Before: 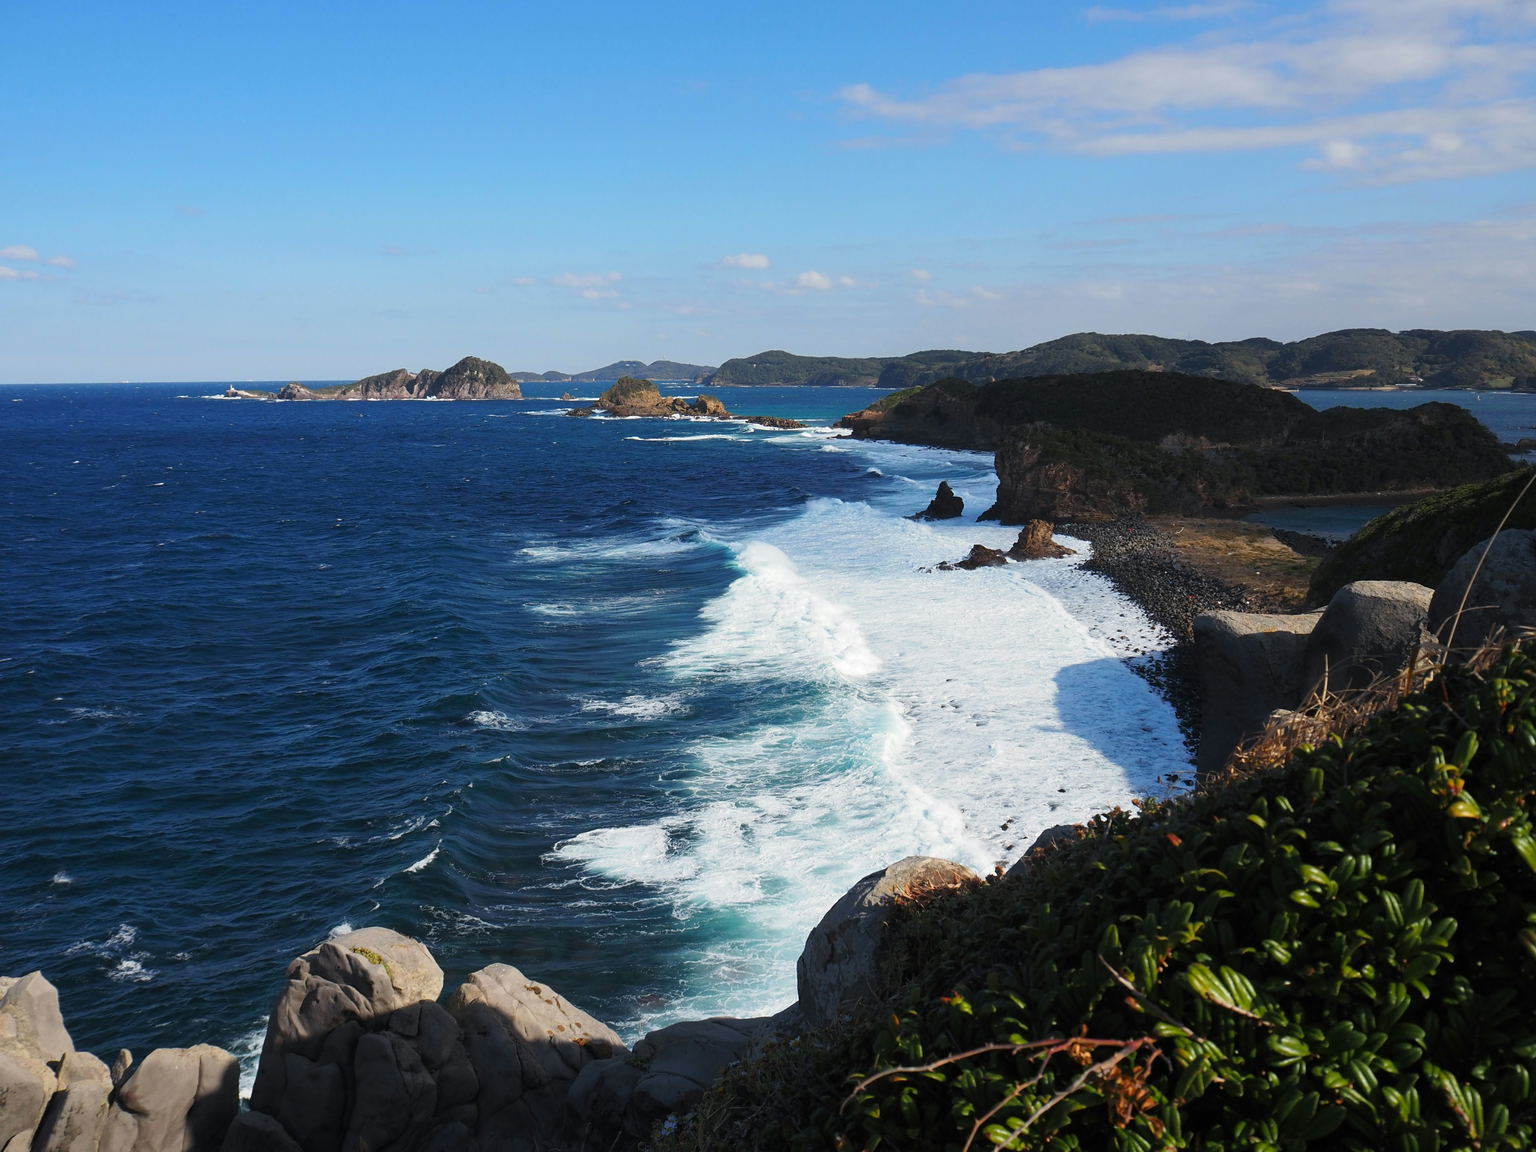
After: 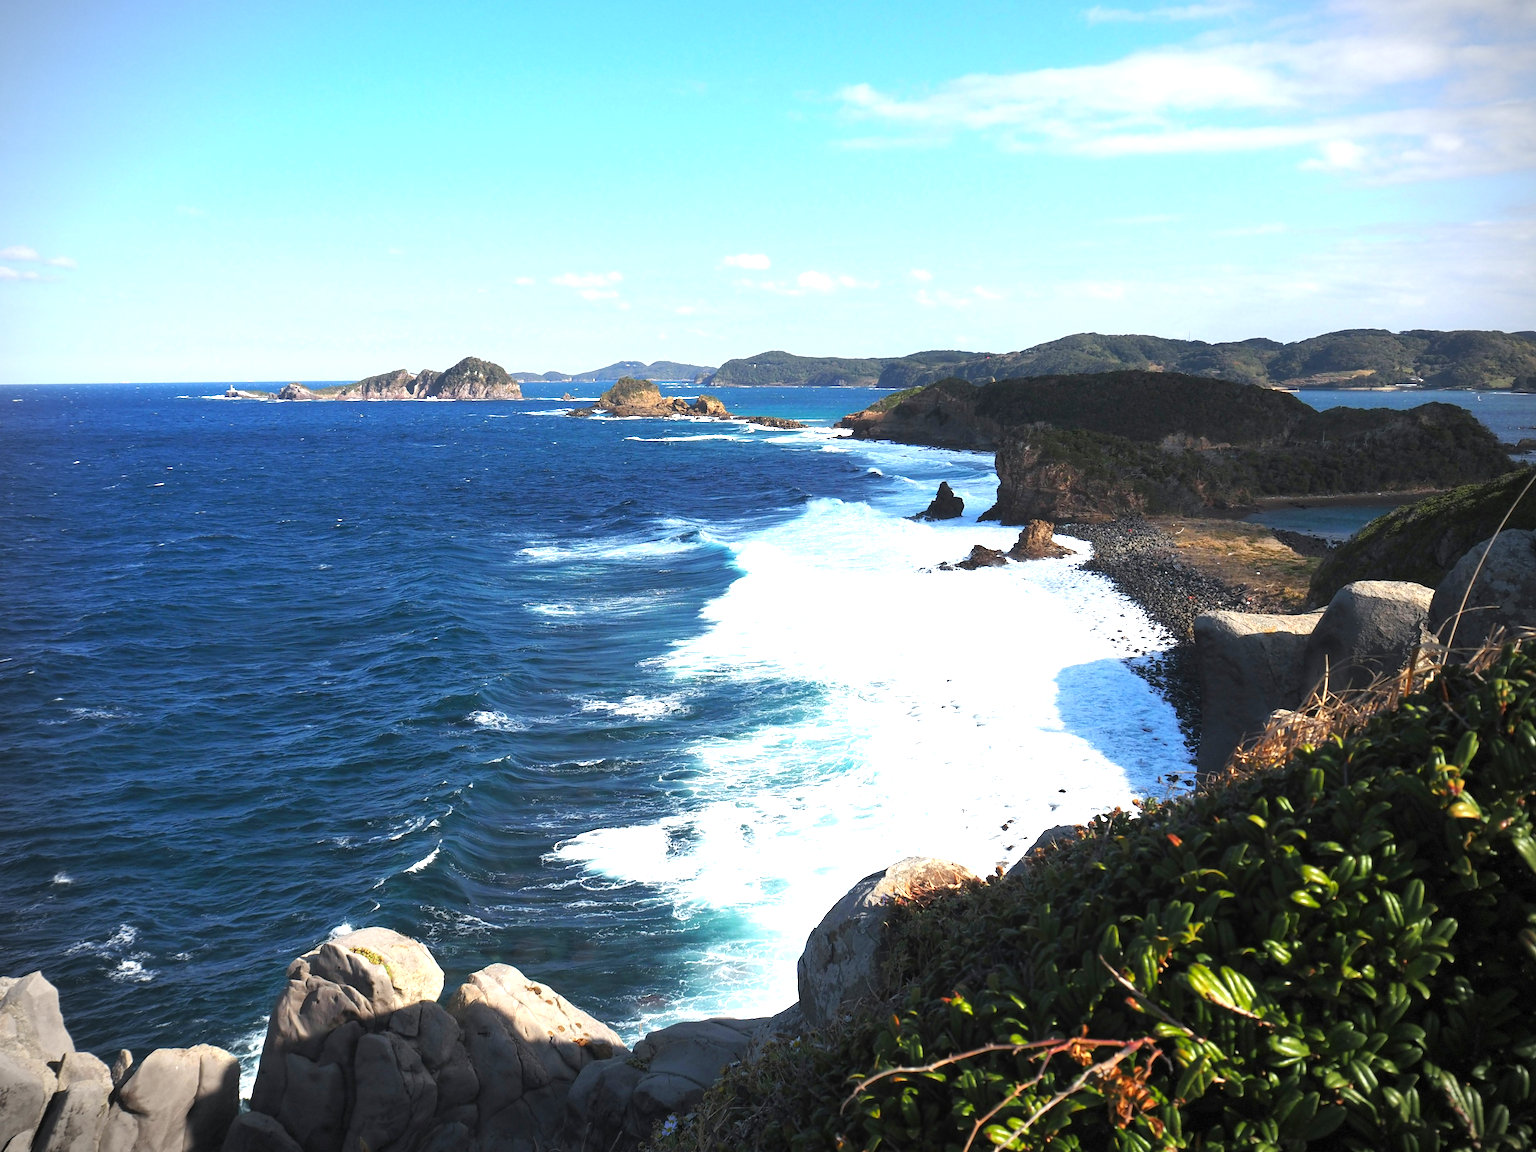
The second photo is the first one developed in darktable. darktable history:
vignetting: dithering 8-bit output
exposure: black level correction 0, exposure 1.2 EV, compensate highlight preservation false
